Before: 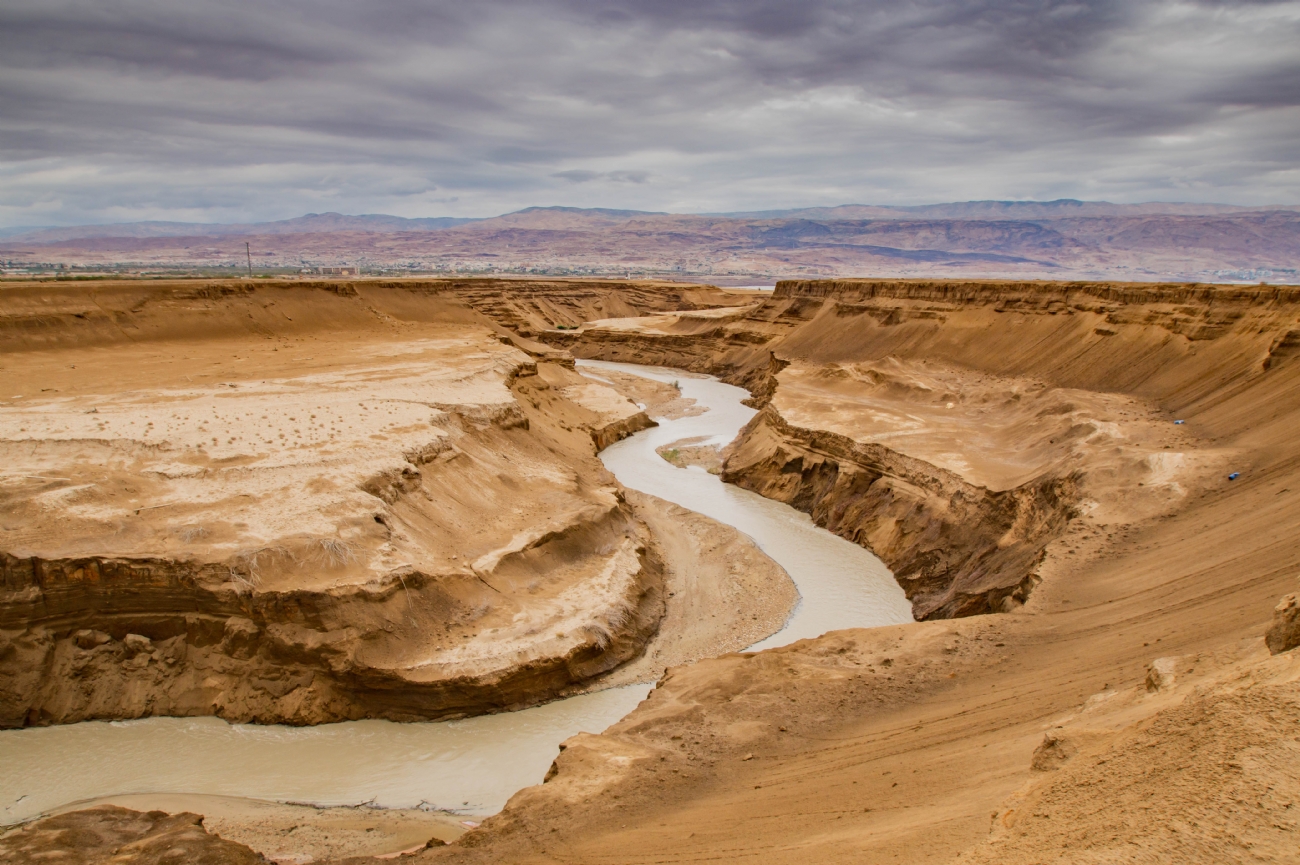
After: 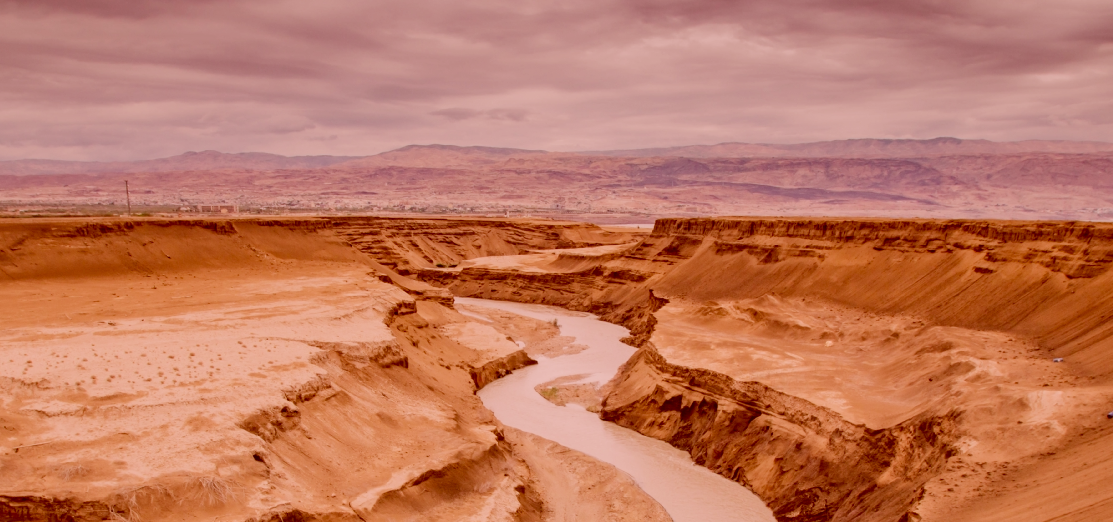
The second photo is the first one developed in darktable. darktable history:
crop and rotate: left 9.345%, top 7.22%, right 4.982%, bottom 32.331%
color correction: highlights a* 9.03, highlights b* 8.71, shadows a* 40, shadows b* 40, saturation 0.8
white balance: red 1.05, blue 1.072
filmic rgb: hardness 4.17
